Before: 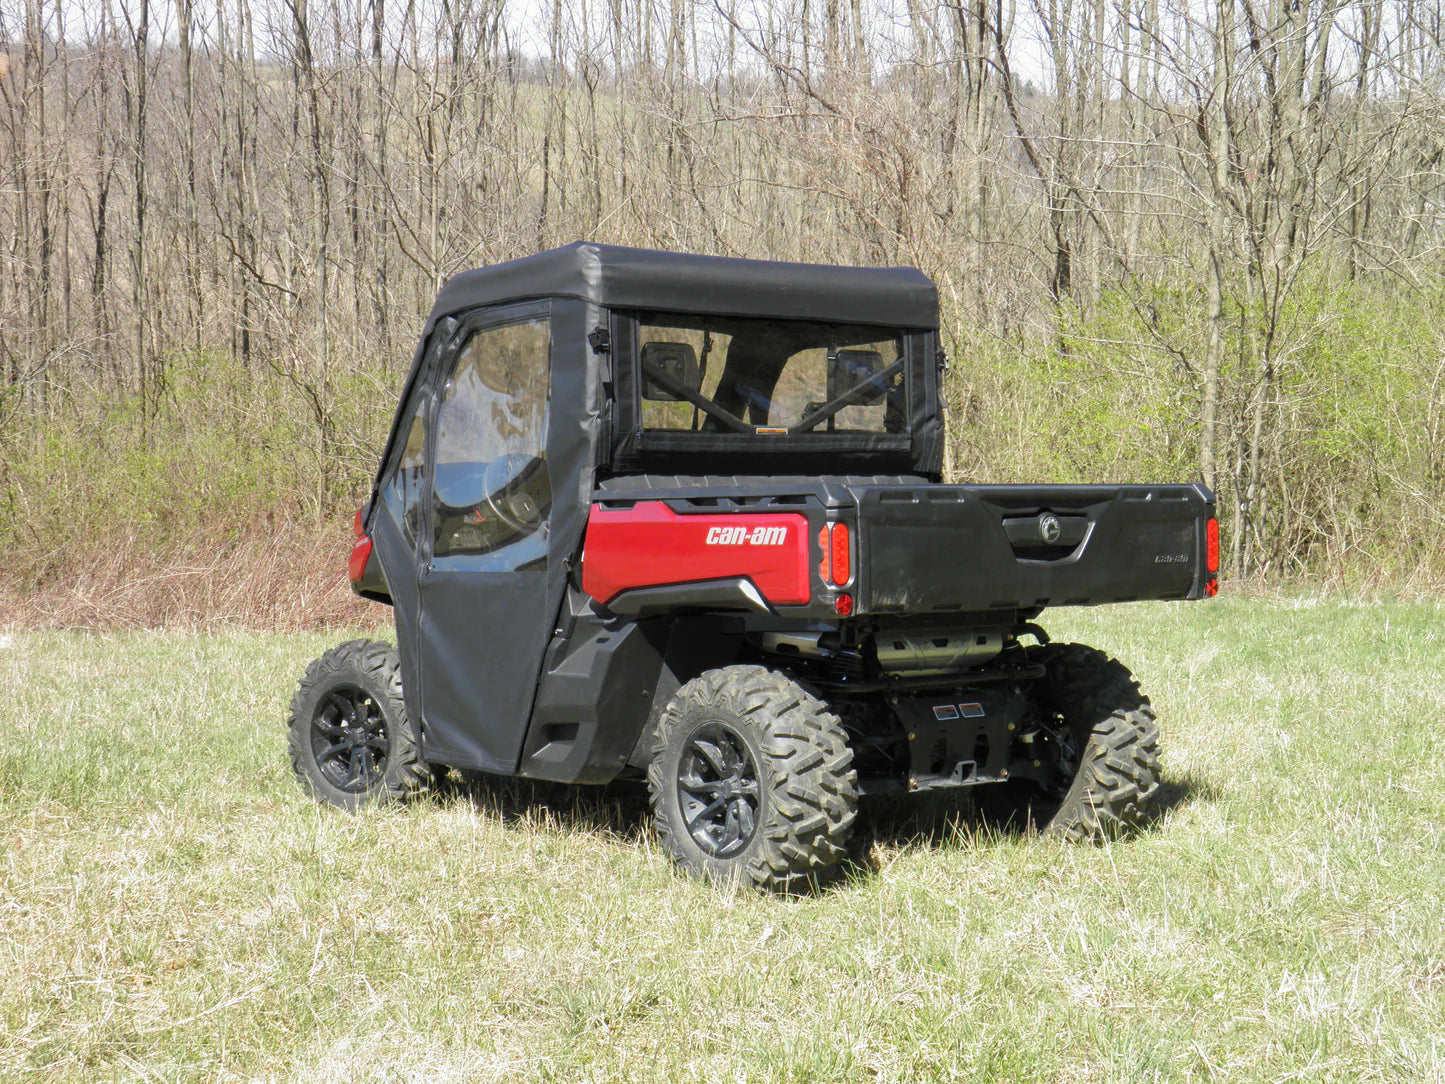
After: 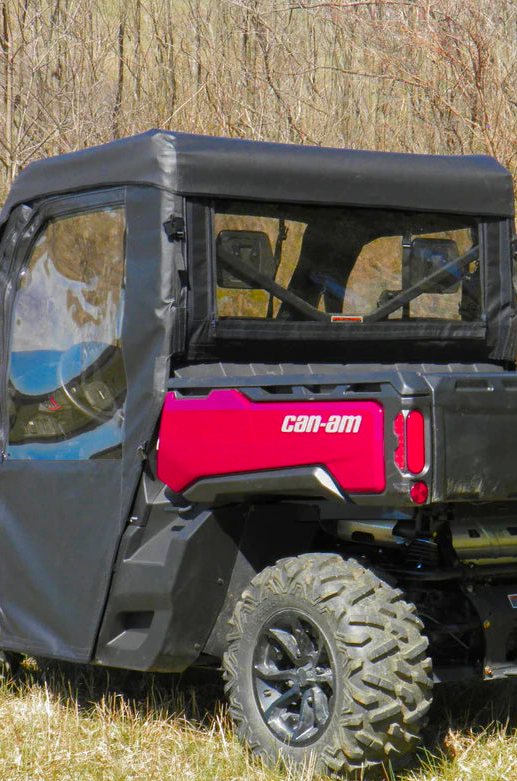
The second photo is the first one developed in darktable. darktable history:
crop and rotate: left 29.431%, top 10.343%, right 34.754%, bottom 17.554%
tone equalizer: on, module defaults
color zones: curves: ch0 [(0.473, 0.374) (0.742, 0.784)]; ch1 [(0.354, 0.737) (0.742, 0.705)]; ch2 [(0.318, 0.421) (0.758, 0.532)]
